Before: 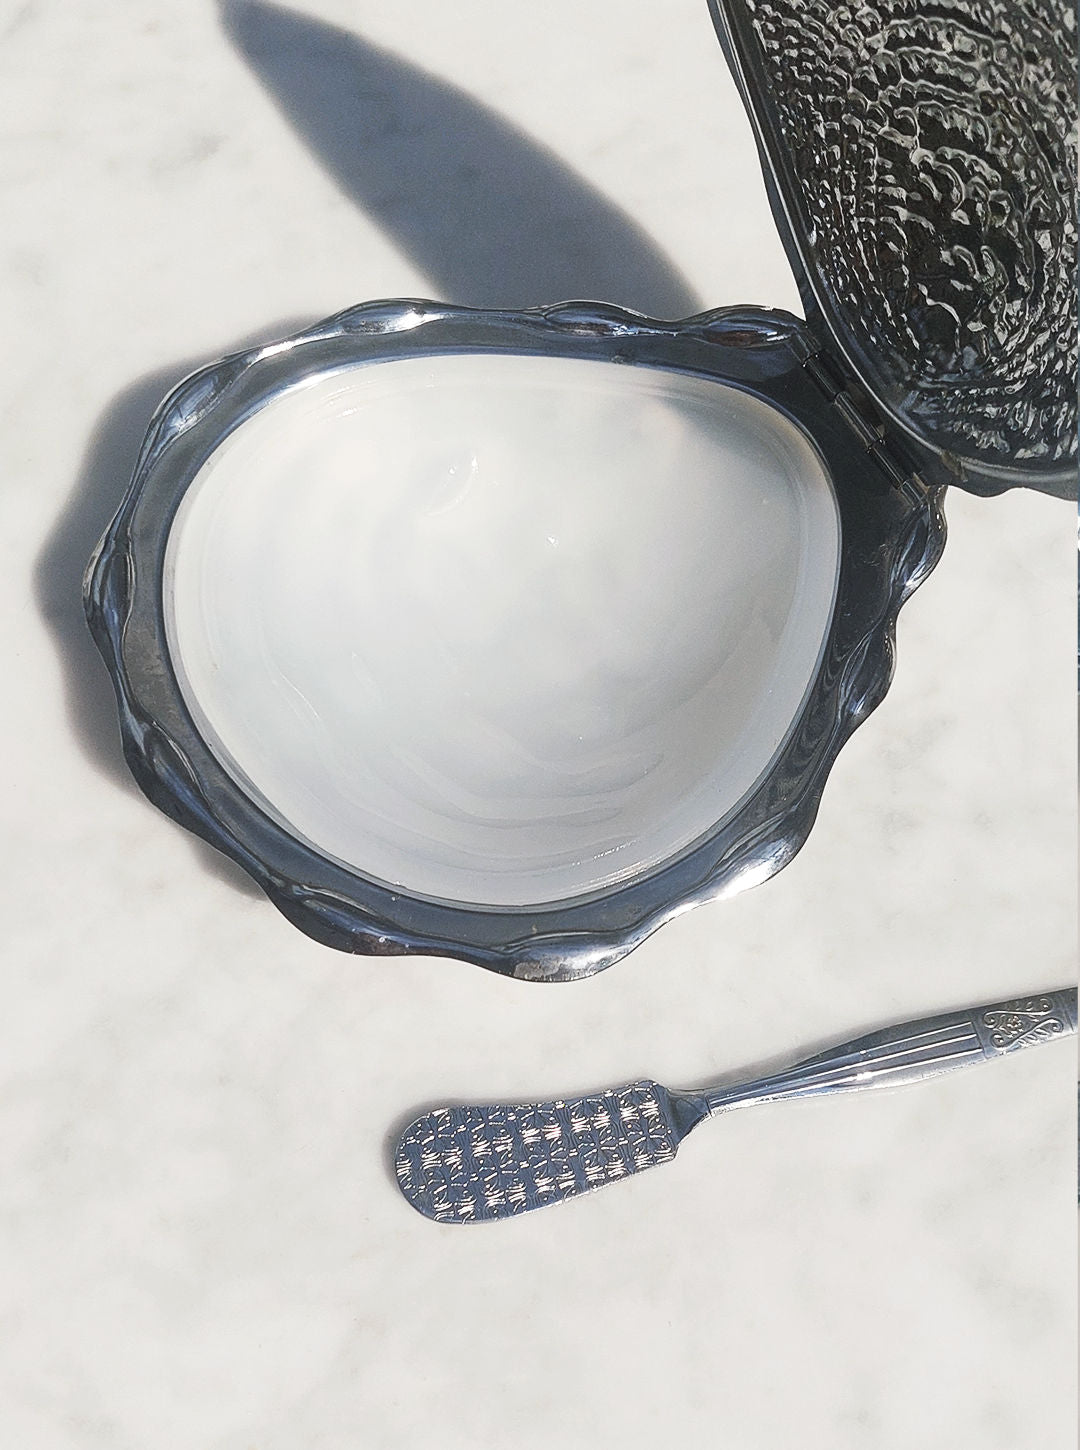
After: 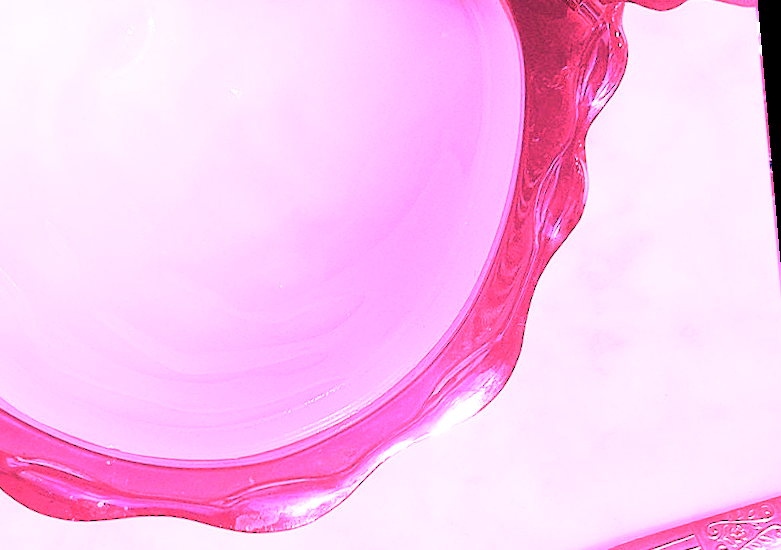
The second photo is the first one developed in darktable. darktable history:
white balance: red 4.26, blue 1.802
exposure: exposure 0.127 EV, compensate highlight preservation false
crop and rotate: left 27.938%, top 27.046%, bottom 27.046%
rotate and perspective: rotation -5°, crop left 0.05, crop right 0.952, crop top 0.11, crop bottom 0.89
